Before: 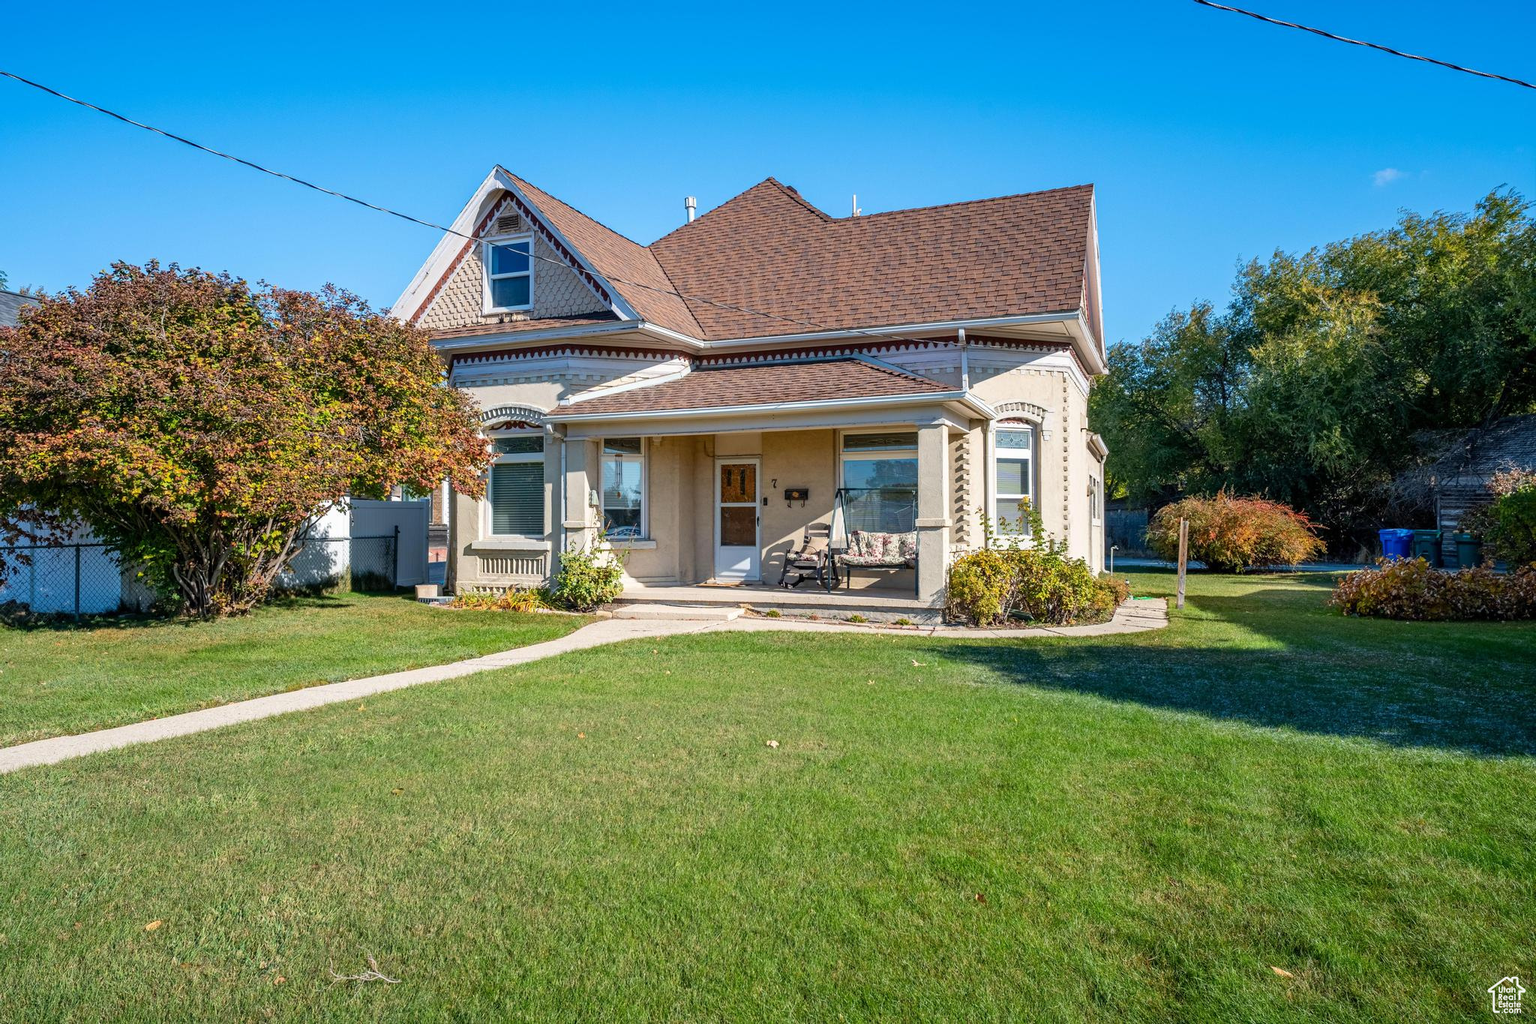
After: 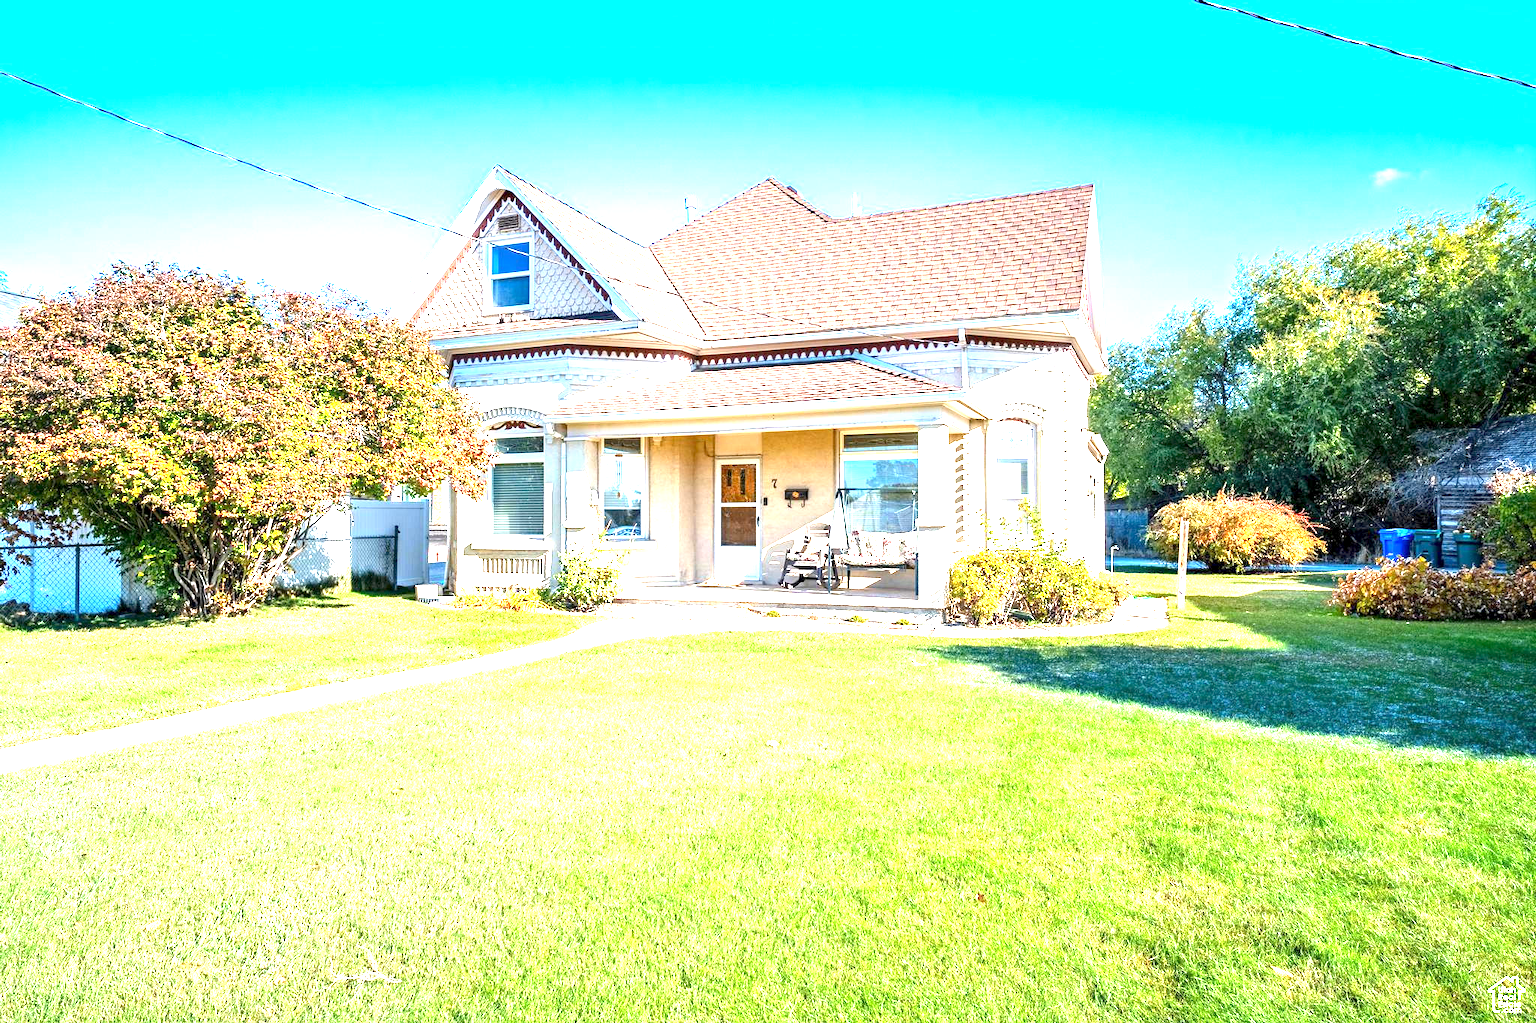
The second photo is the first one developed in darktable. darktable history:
exposure: black level correction 0.001, exposure 2.544 EV, compensate highlight preservation false
